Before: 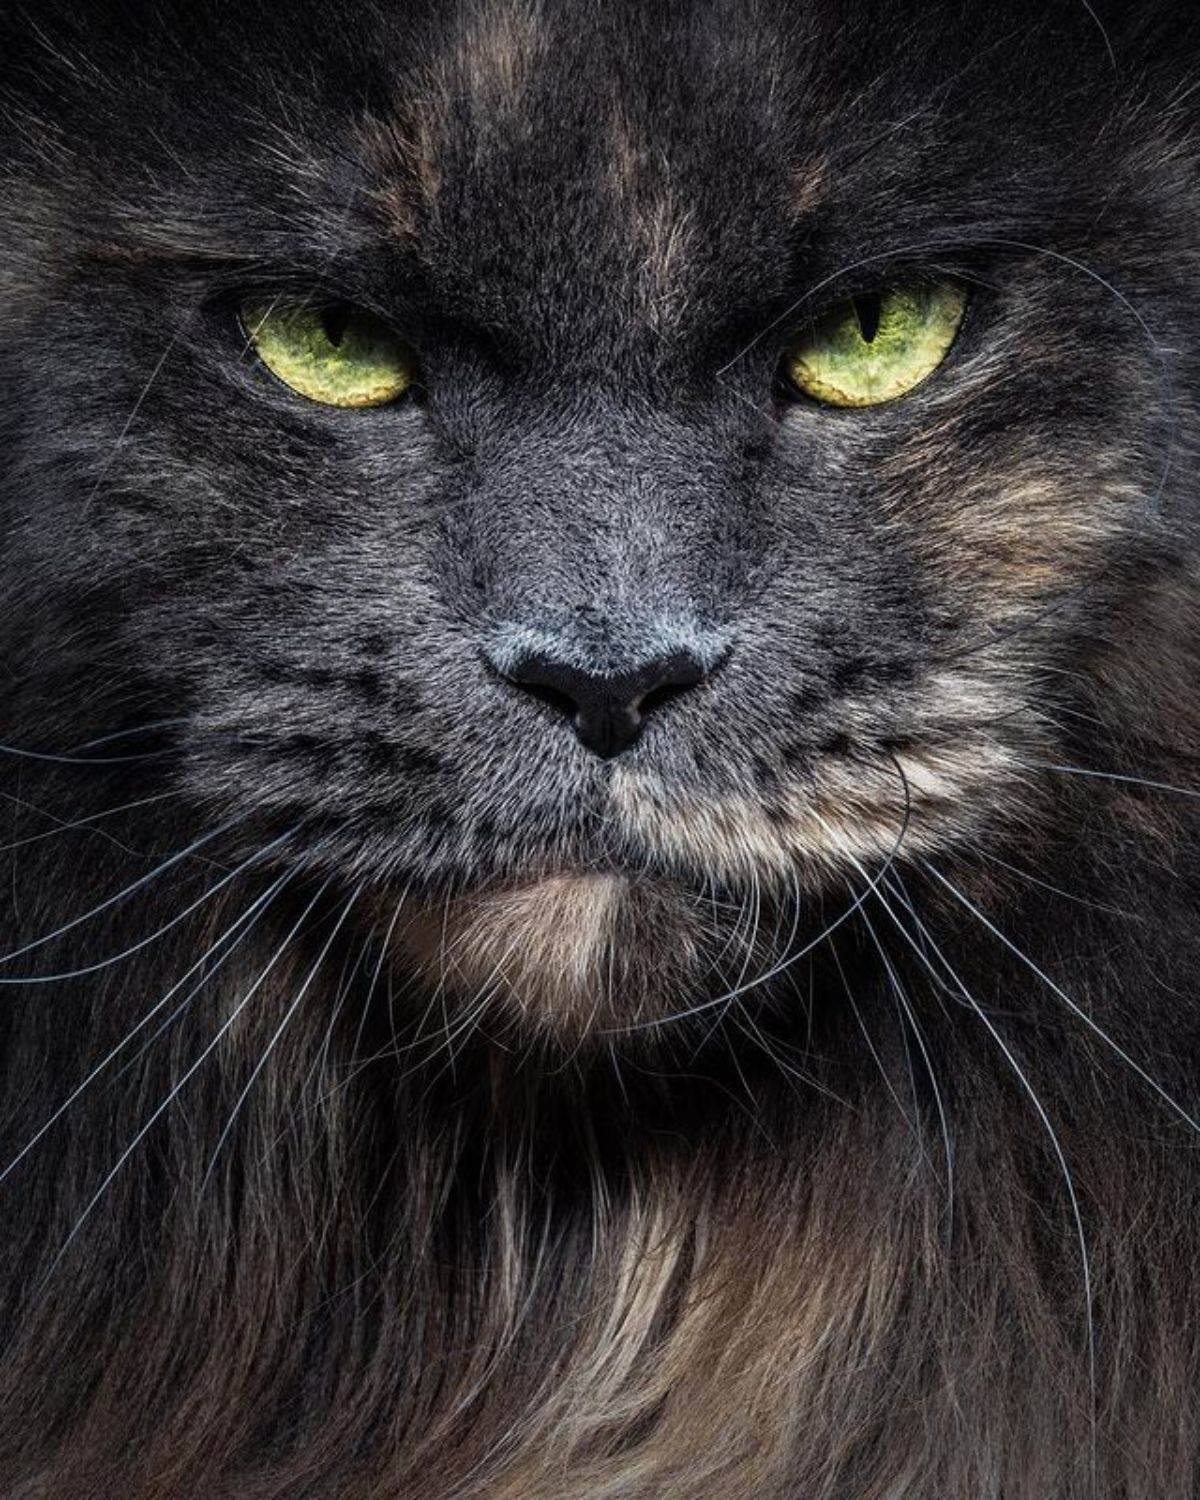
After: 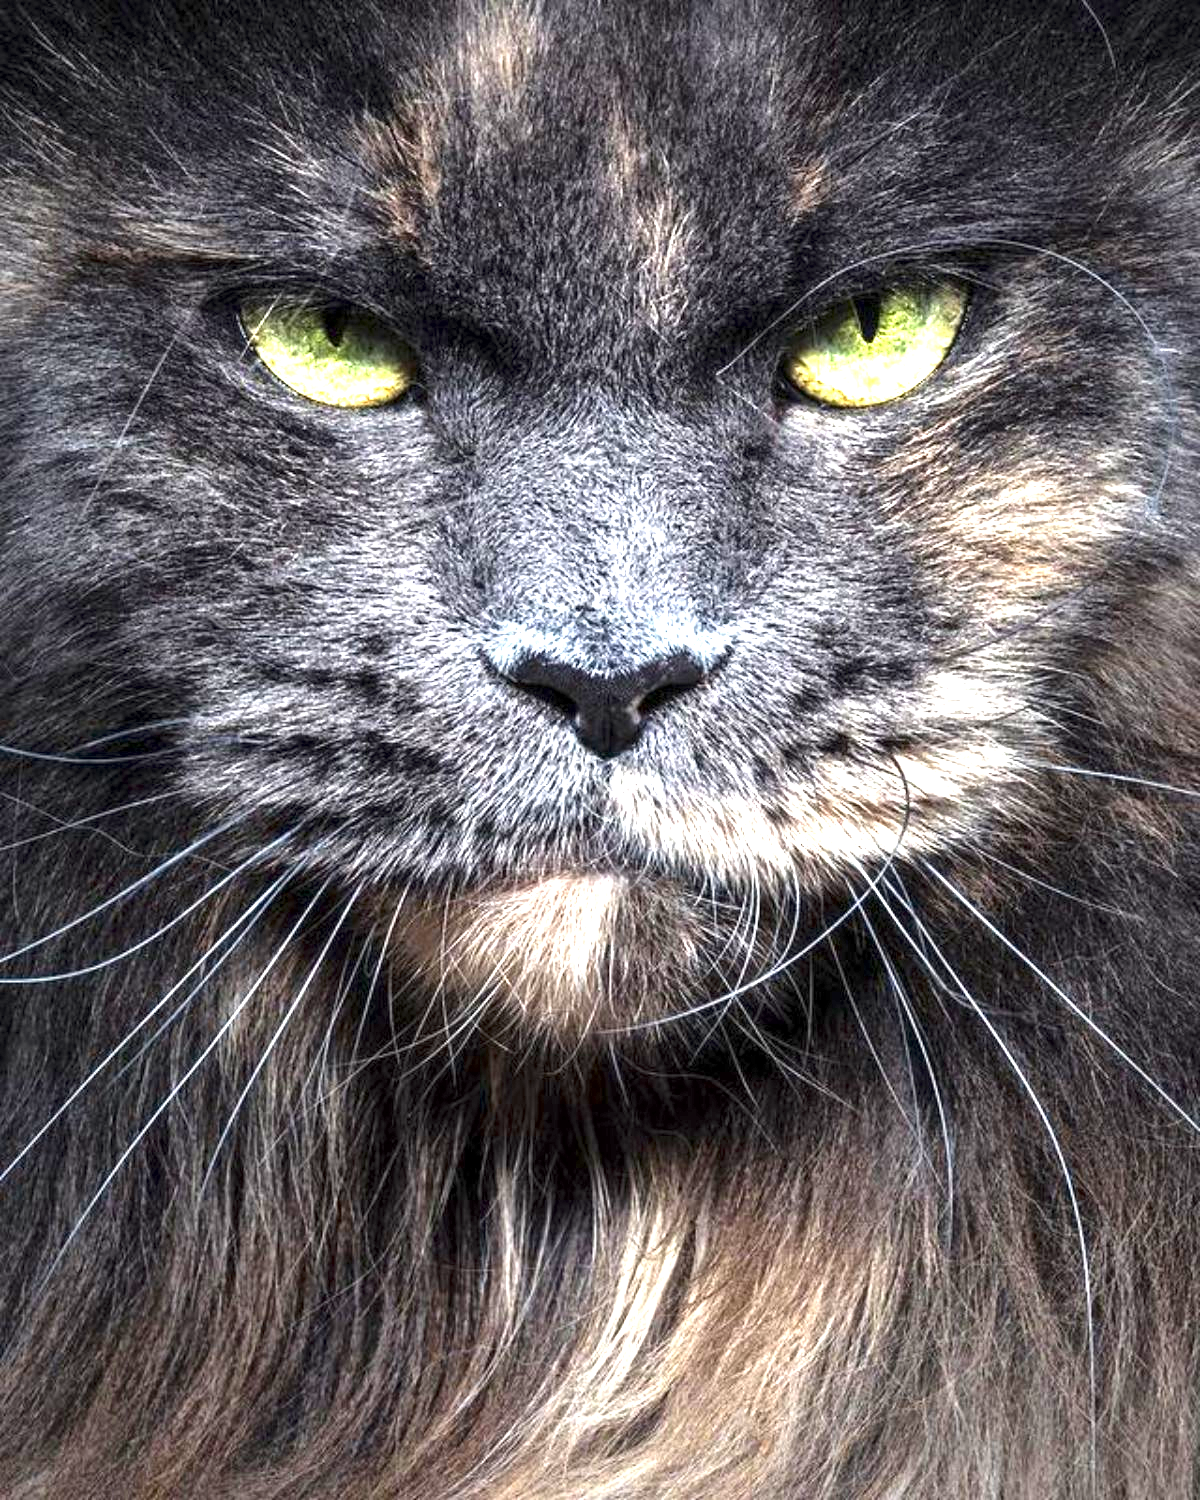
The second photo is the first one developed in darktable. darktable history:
exposure: exposure 1.992 EV, compensate highlight preservation false
local contrast: mode bilateral grid, contrast 19, coarseness 50, detail 120%, midtone range 0.2
